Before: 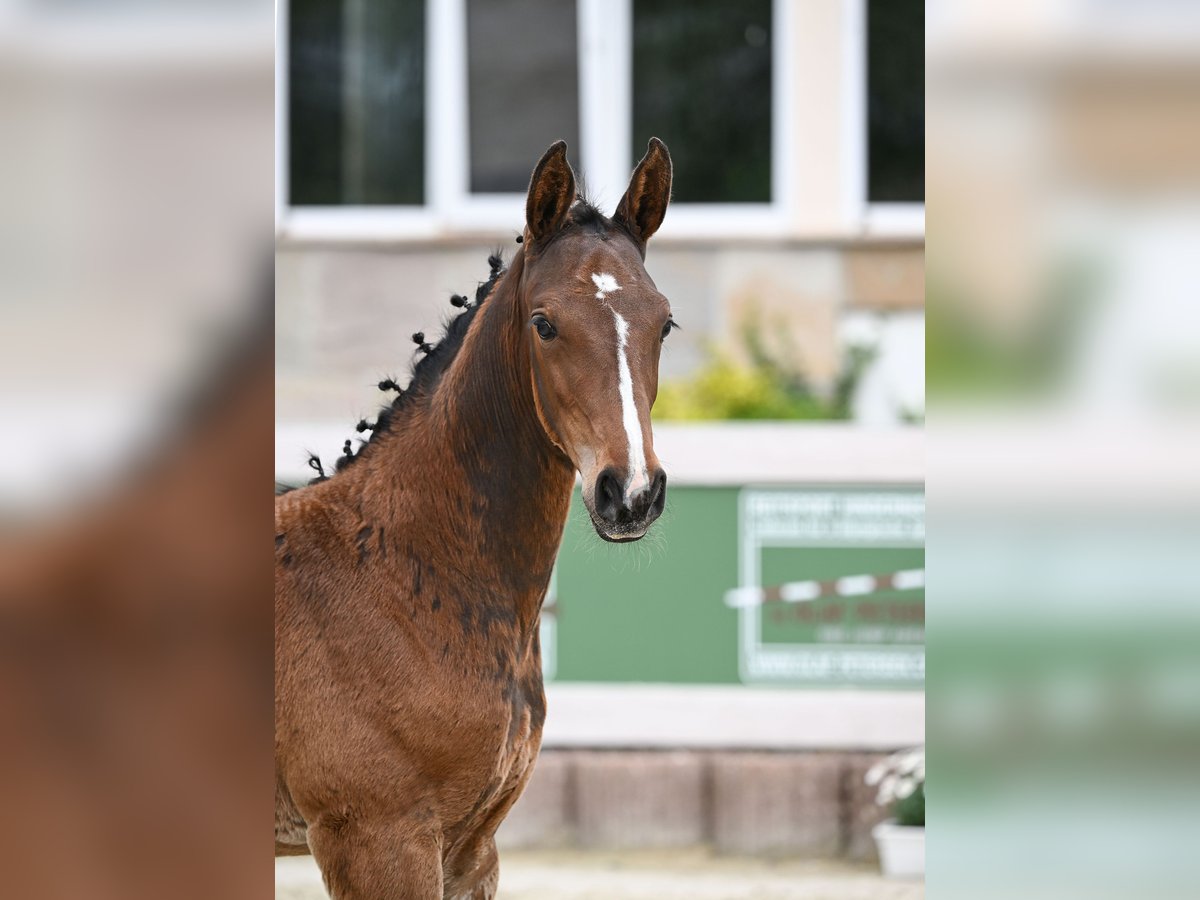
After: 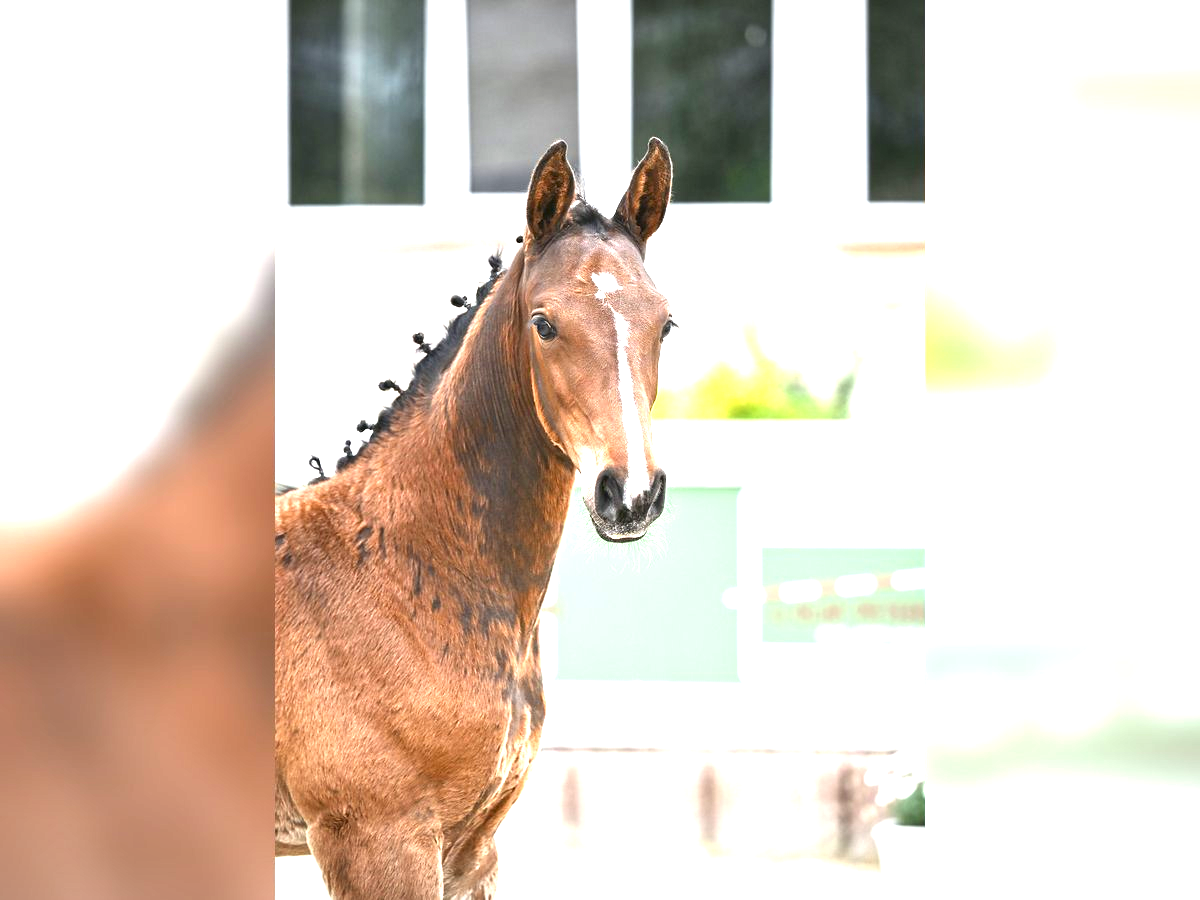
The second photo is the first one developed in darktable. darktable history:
contrast brightness saturation: contrast 0.034, brightness -0.037
exposure: exposure 2.002 EV, compensate exposure bias true, compensate highlight preservation false
vignetting: fall-off start 99.12%, fall-off radius 99.83%, width/height ratio 1.424, unbound false
